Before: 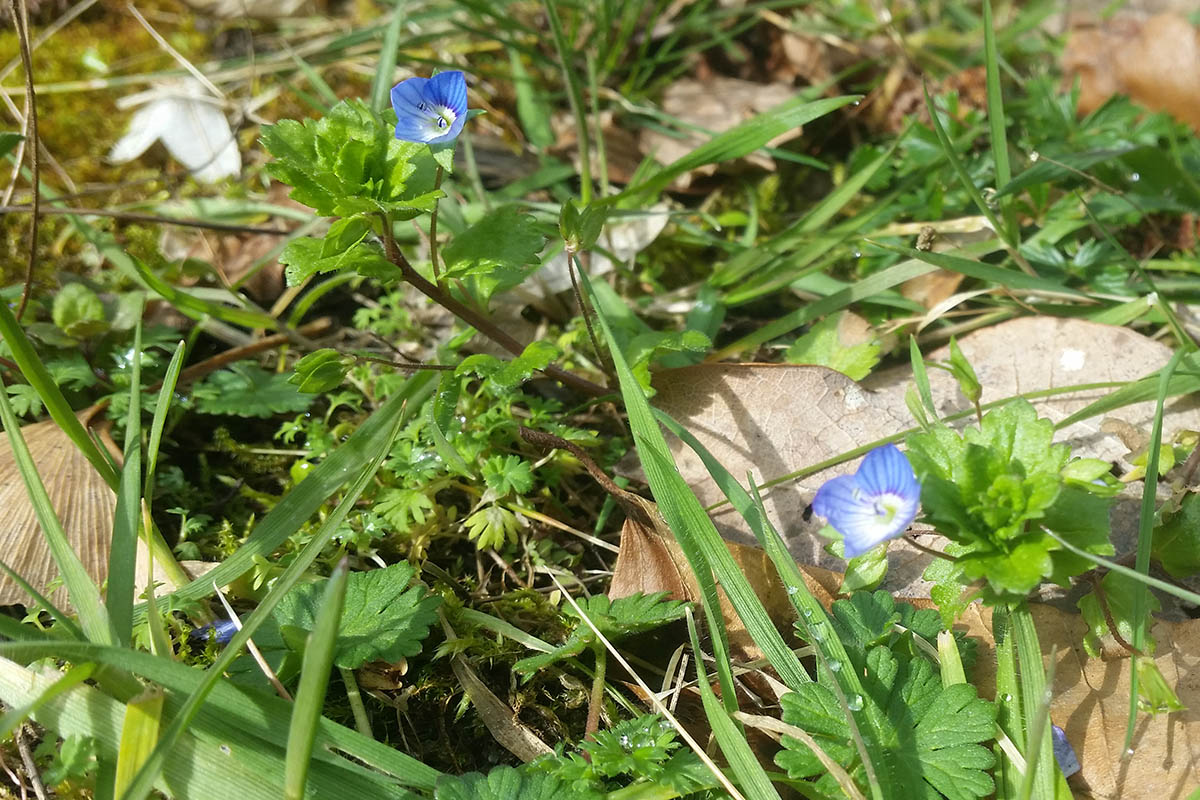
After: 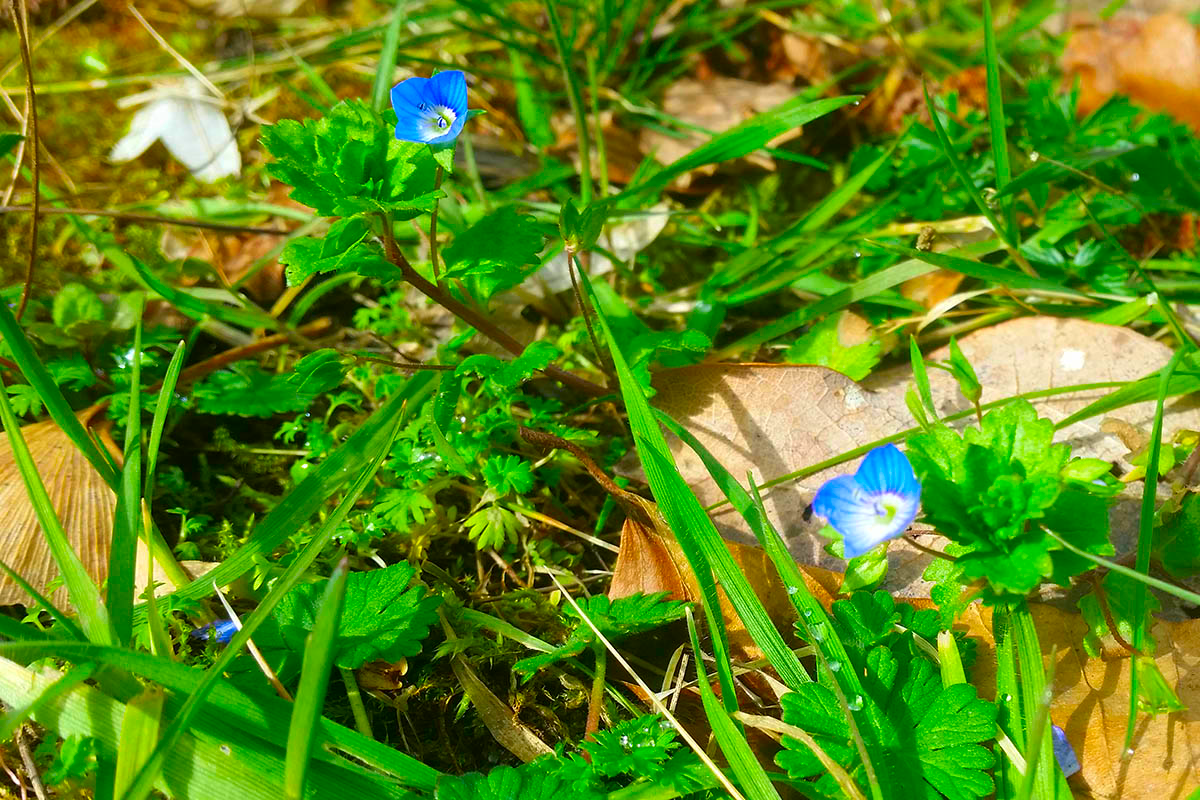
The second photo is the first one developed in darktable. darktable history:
color correction: saturation 2.15
exposure: compensate highlight preservation false
tone equalizer: on, module defaults
